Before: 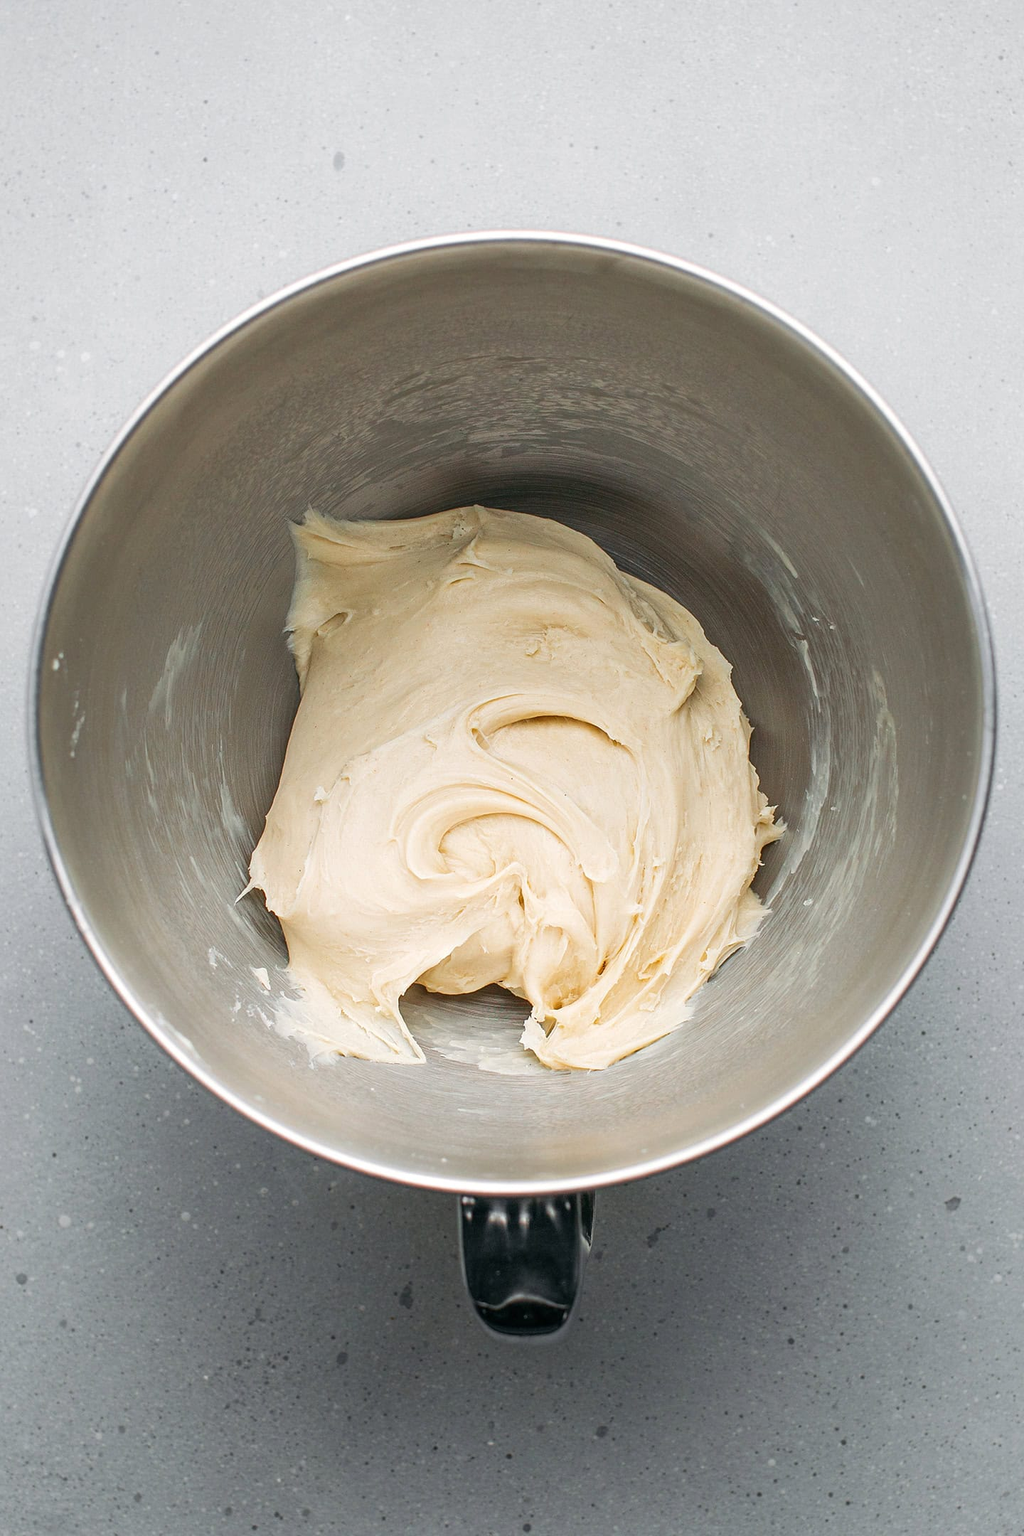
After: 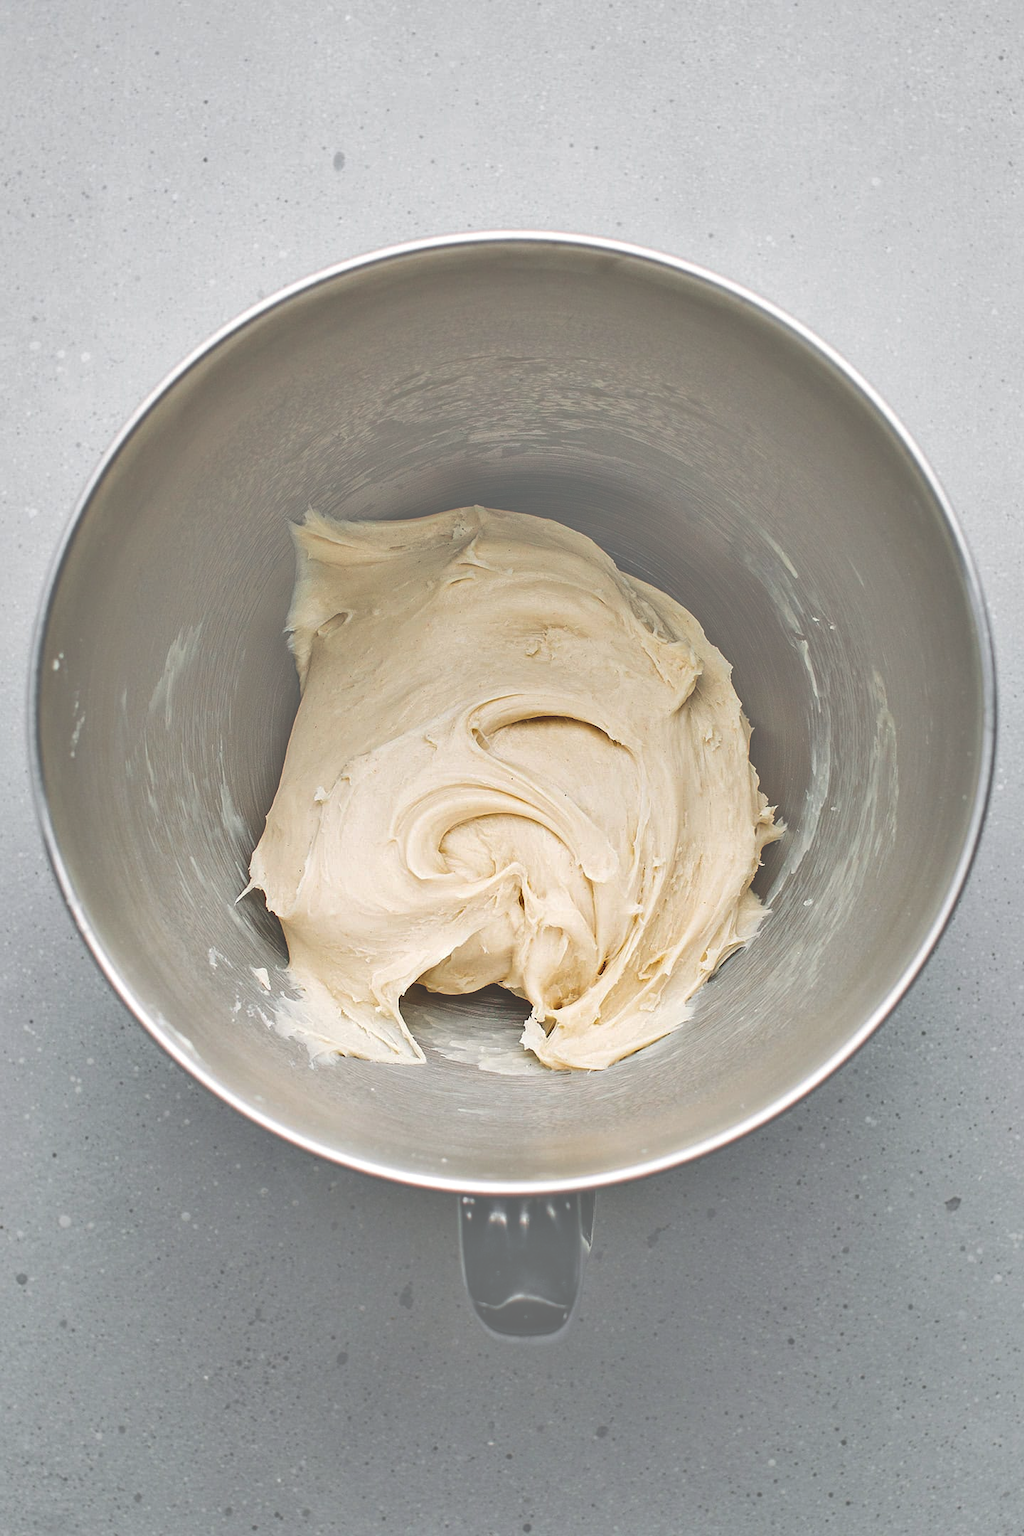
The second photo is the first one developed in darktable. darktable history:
shadows and highlights: low approximation 0.01, soften with gaussian
exposure: black level correction -0.086, compensate highlight preservation false
tone equalizer: -7 EV 0.158 EV, -6 EV 0.606 EV, -5 EV 1.15 EV, -4 EV 1.29 EV, -3 EV 1.18 EV, -2 EV 0.6 EV, -1 EV 0.158 EV
